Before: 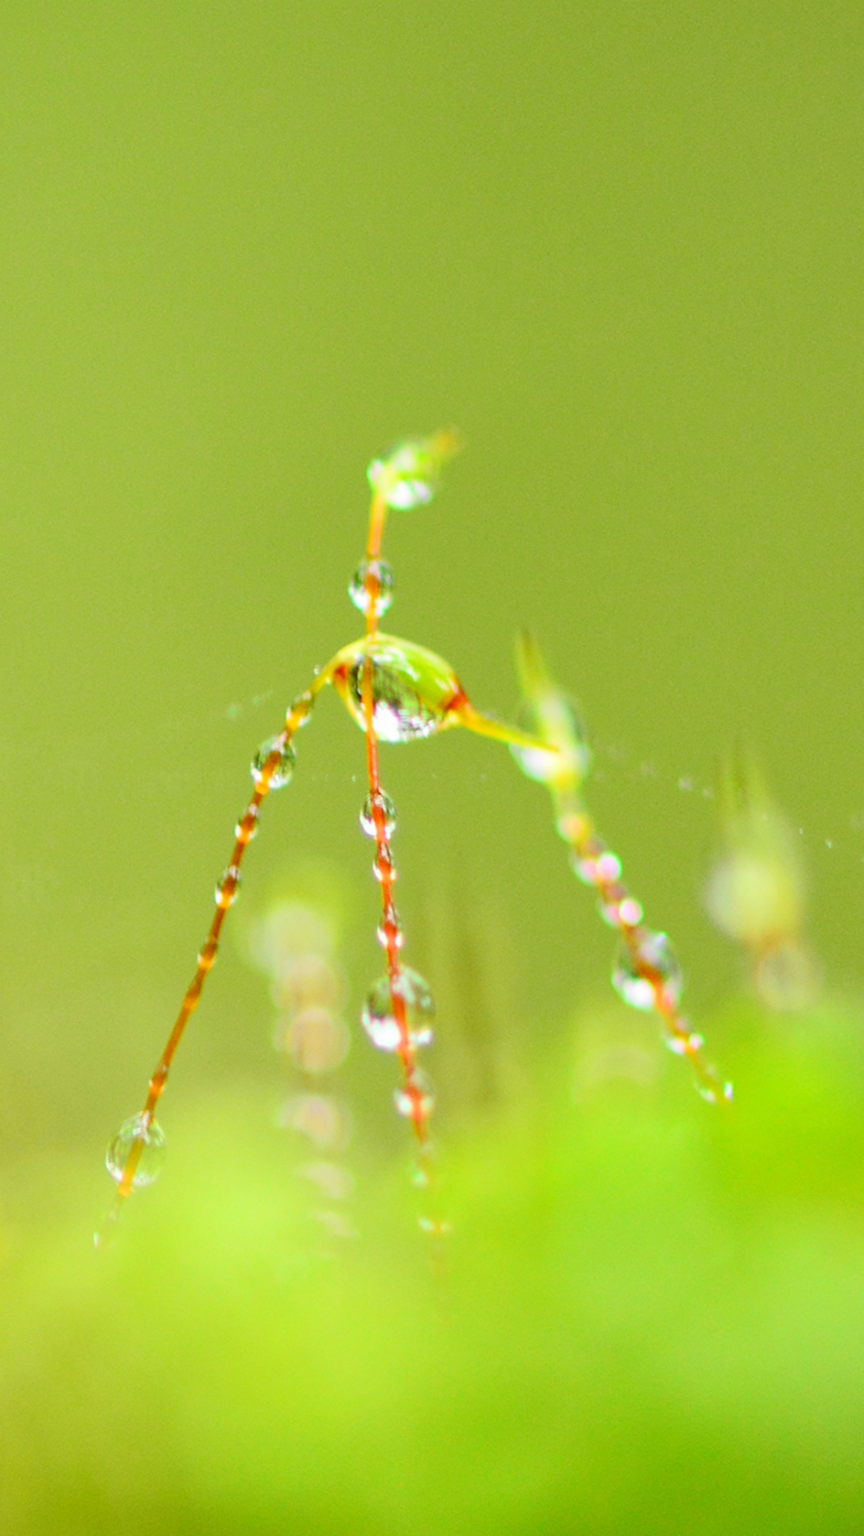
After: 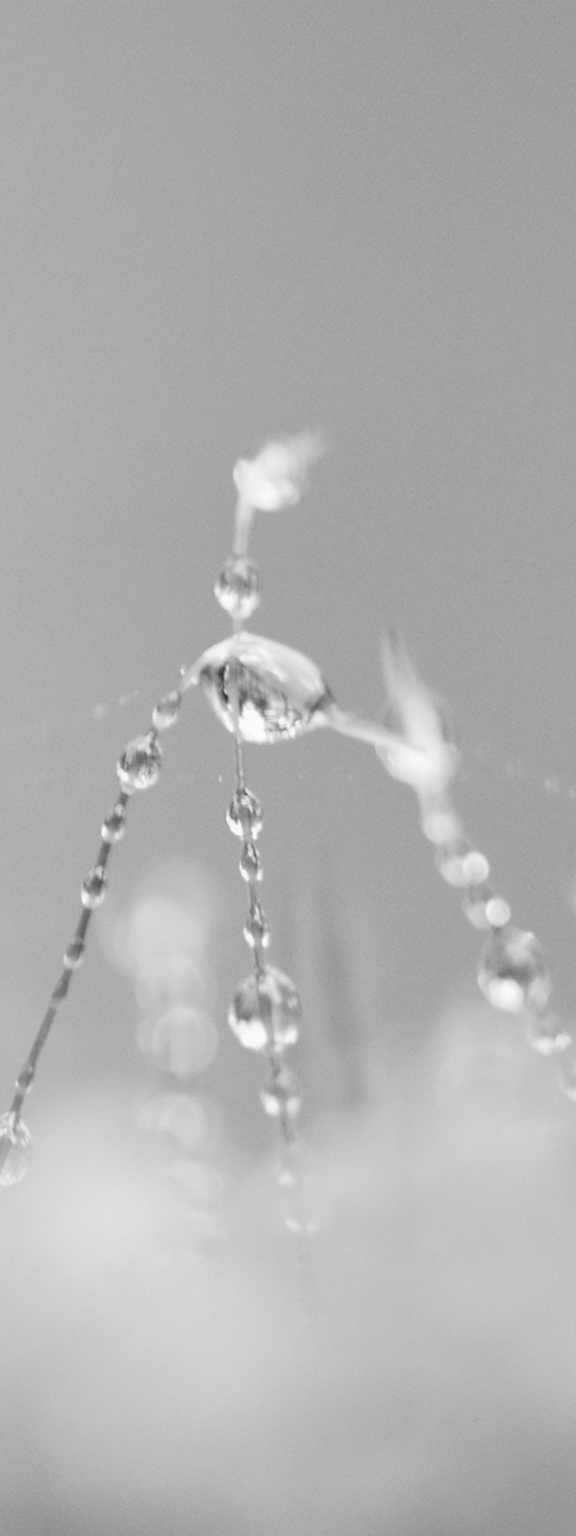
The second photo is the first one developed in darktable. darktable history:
crop and rotate: left 15.546%, right 17.787%
monochrome: on, module defaults
